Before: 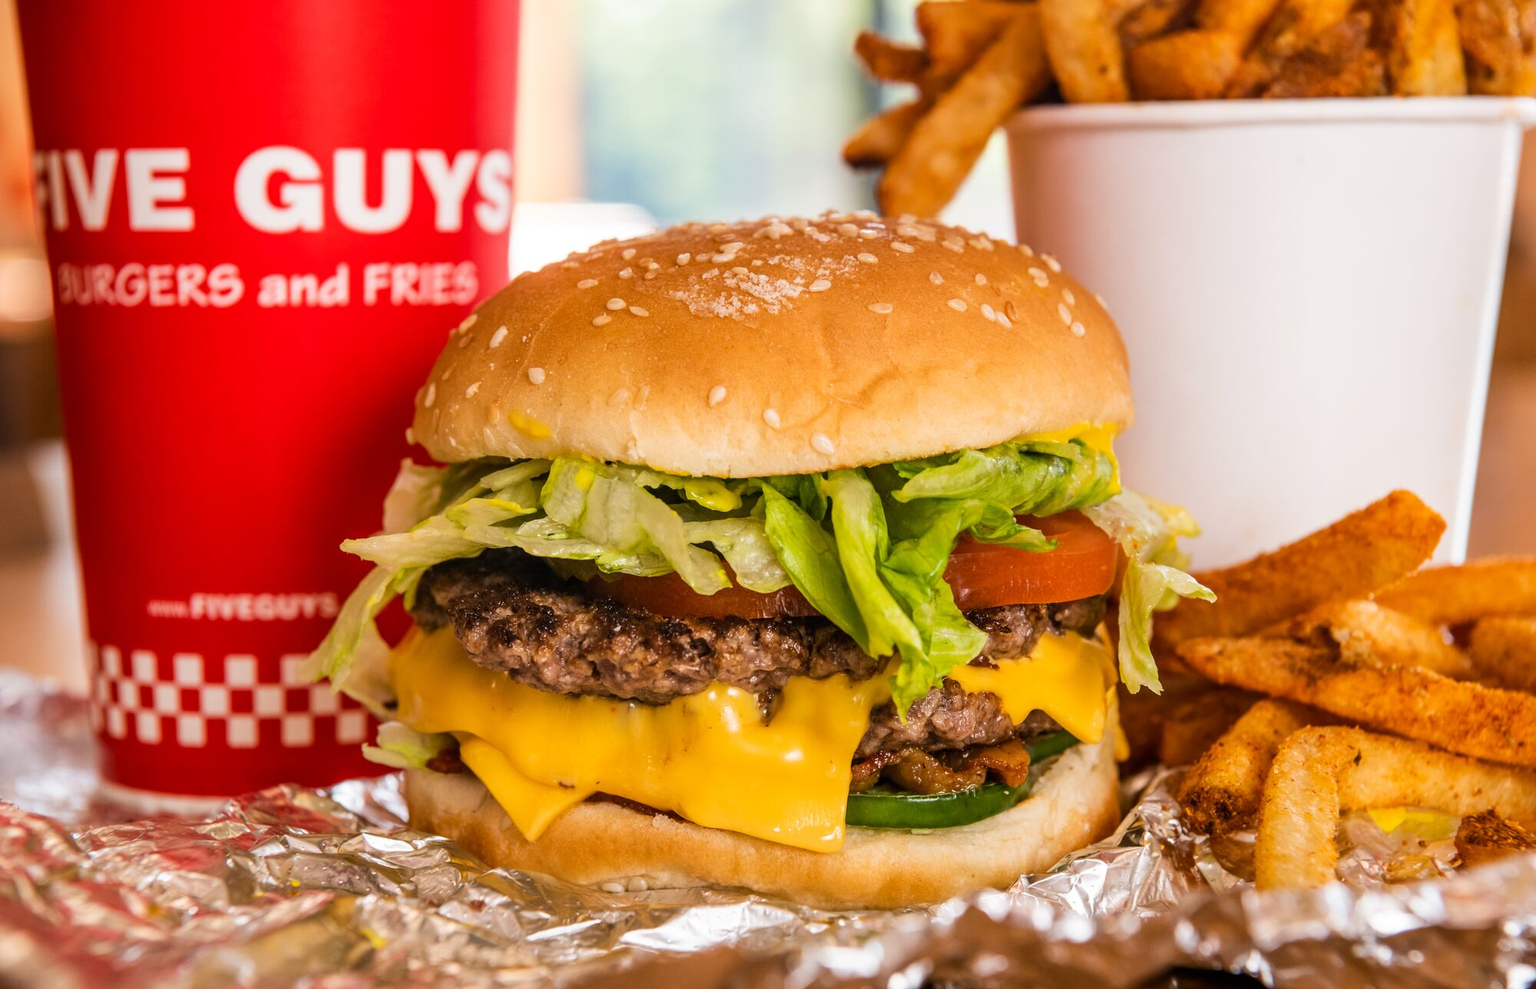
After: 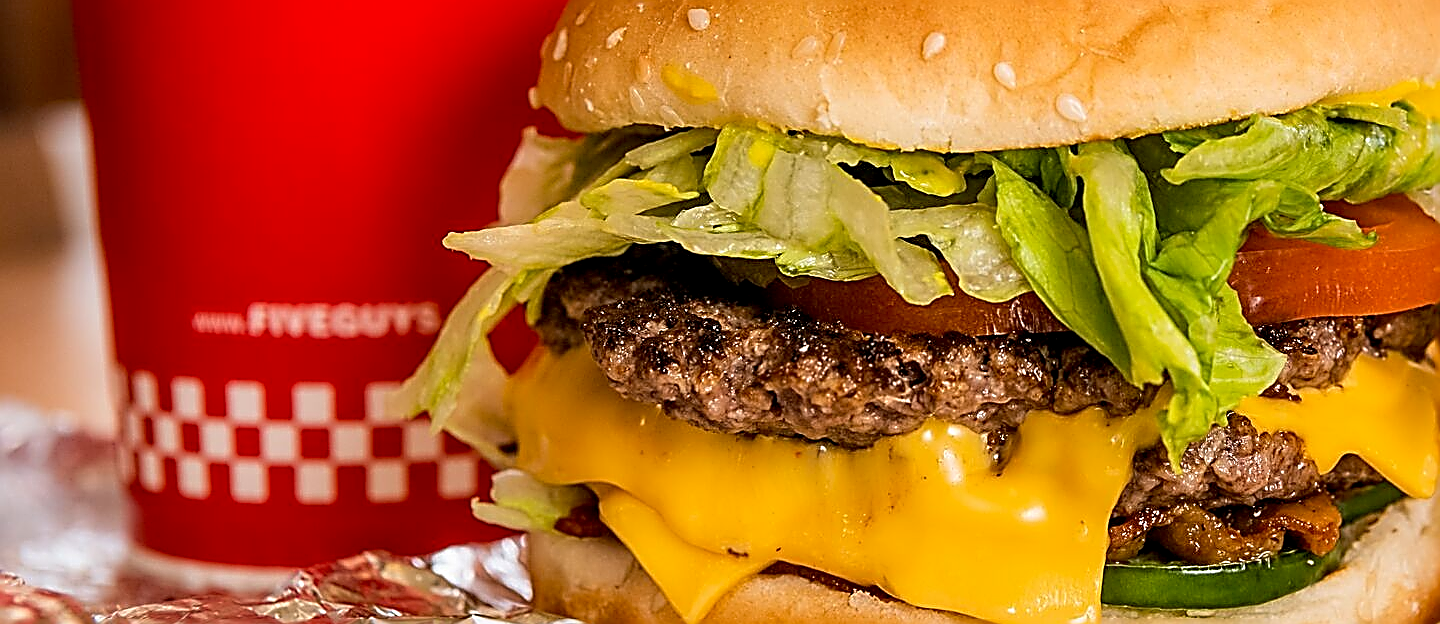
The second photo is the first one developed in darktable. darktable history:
crop: top 36.498%, right 27.964%, bottom 14.995%
sharpen: amount 2
exposure: black level correction 0.007, compensate highlight preservation false
